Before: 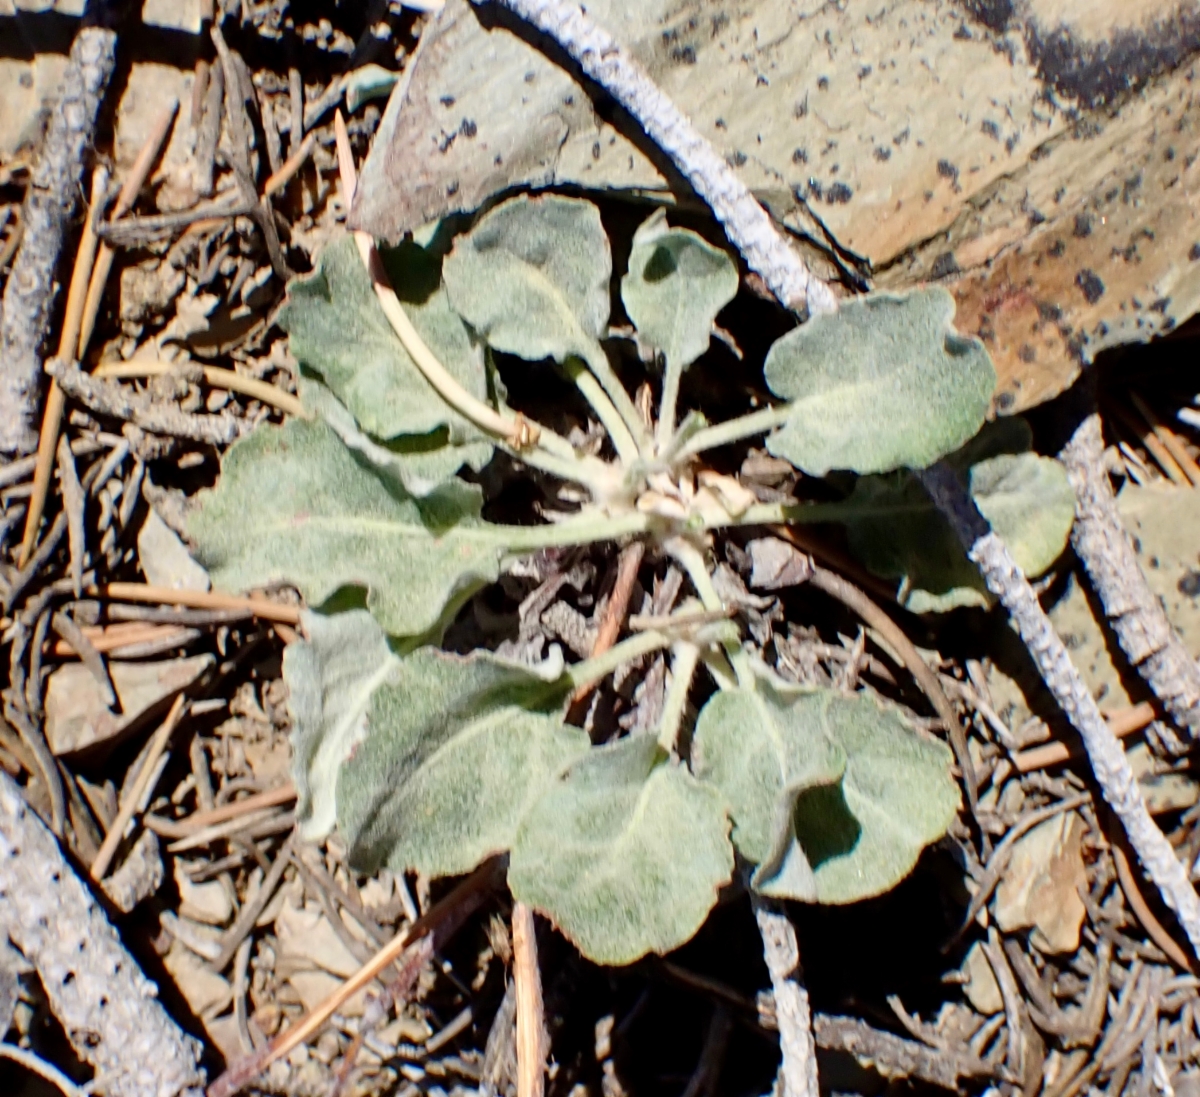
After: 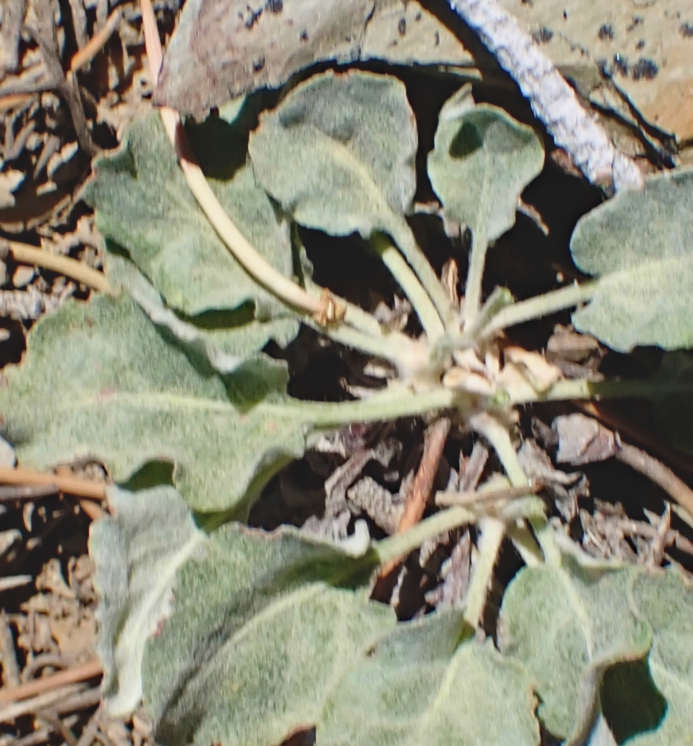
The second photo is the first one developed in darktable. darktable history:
exposure: black level correction -0.014, exposure -0.194 EV, compensate highlight preservation false
haze removal: compatibility mode true, adaptive false
crop: left 16.178%, top 11.315%, right 26.044%, bottom 20.657%
